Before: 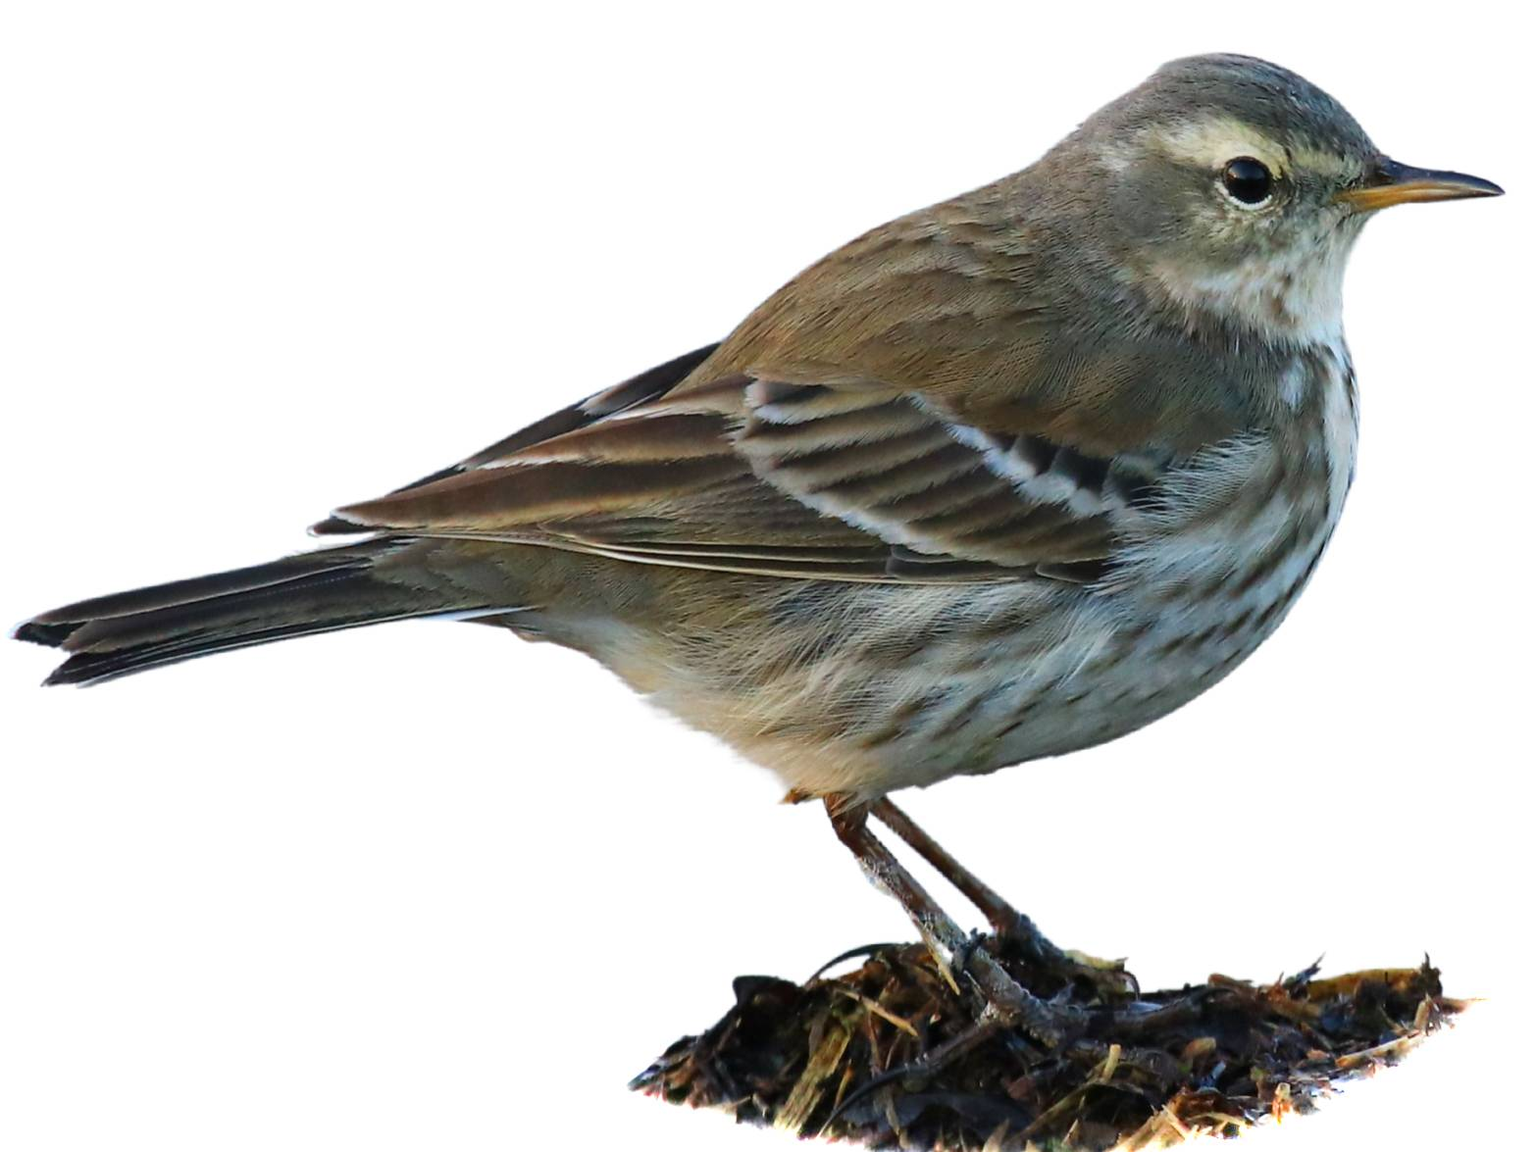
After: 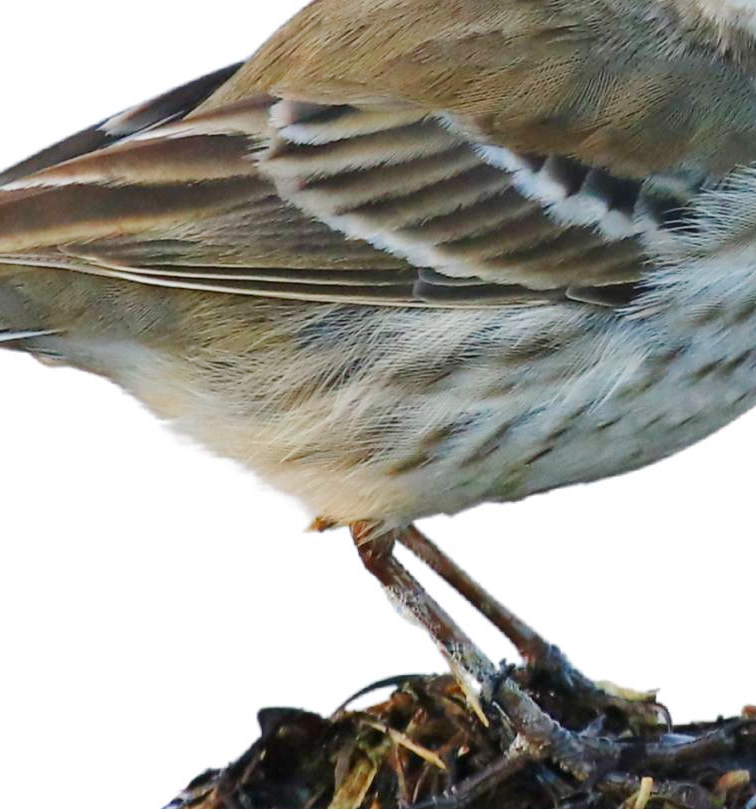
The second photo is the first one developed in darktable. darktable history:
base curve: curves: ch0 [(0, 0) (0.158, 0.273) (0.879, 0.895) (1, 1)], preserve colors none
crop: left 31.311%, top 24.554%, right 20.383%, bottom 6.512%
